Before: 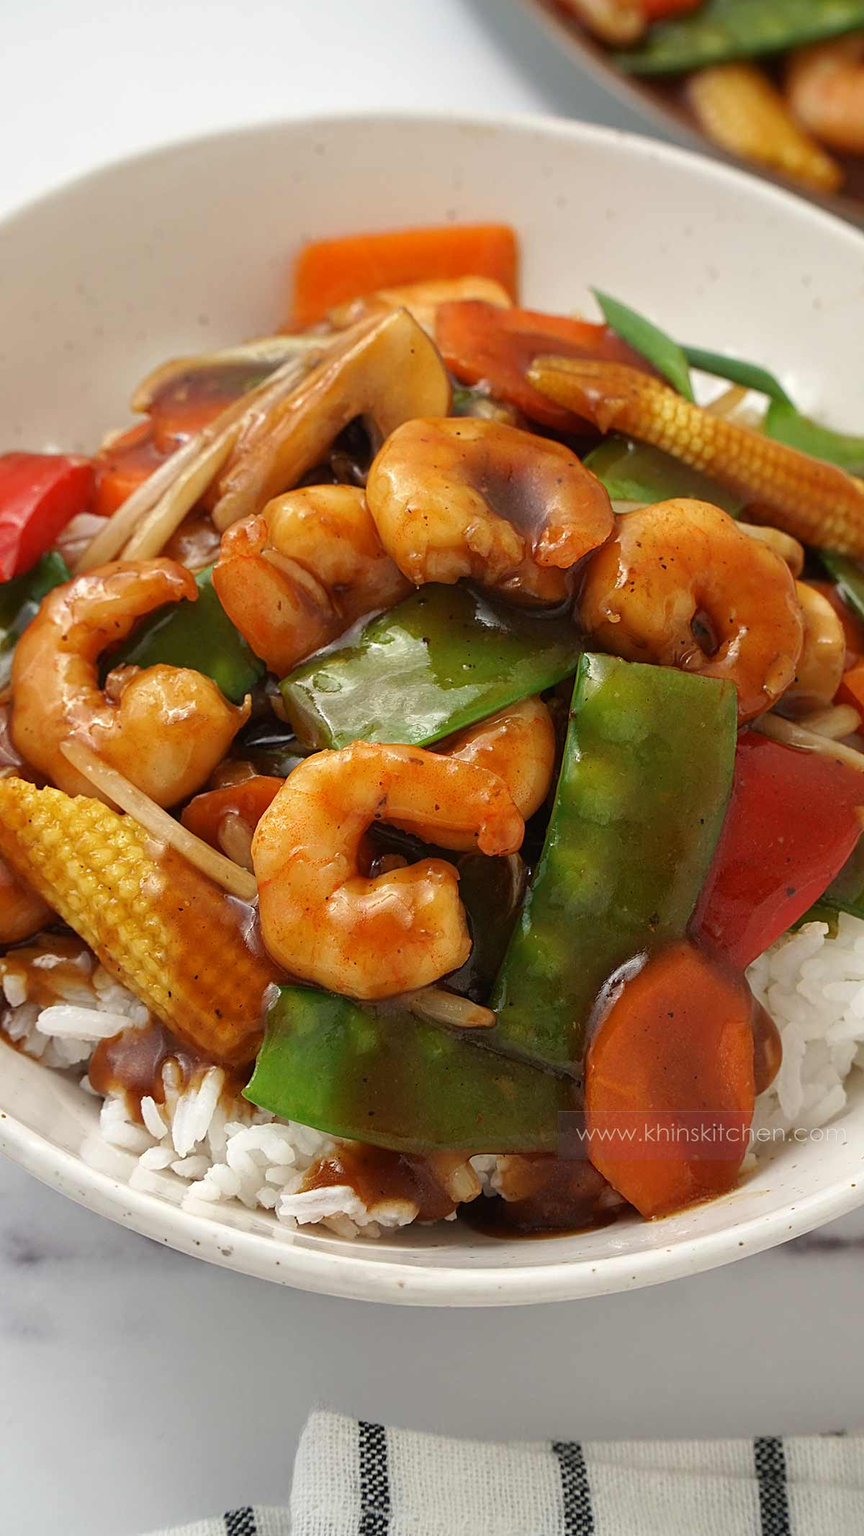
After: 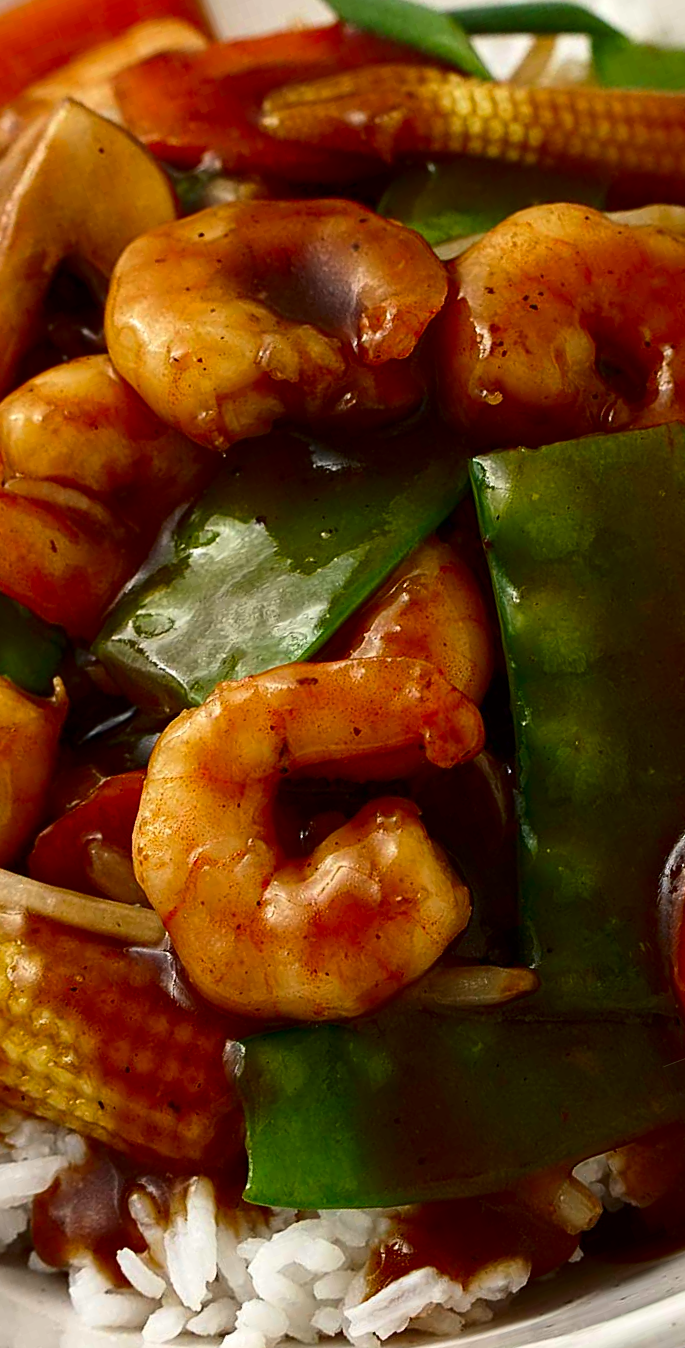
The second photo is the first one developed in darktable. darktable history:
base curve: curves: ch0 [(0, 0) (0.472, 0.455) (1, 1)], preserve colors none
crop and rotate: angle 20.69°, left 6.891%, right 3.737%, bottom 1.171%
contrast brightness saturation: contrast 0.192, brightness -0.244, saturation 0.111
